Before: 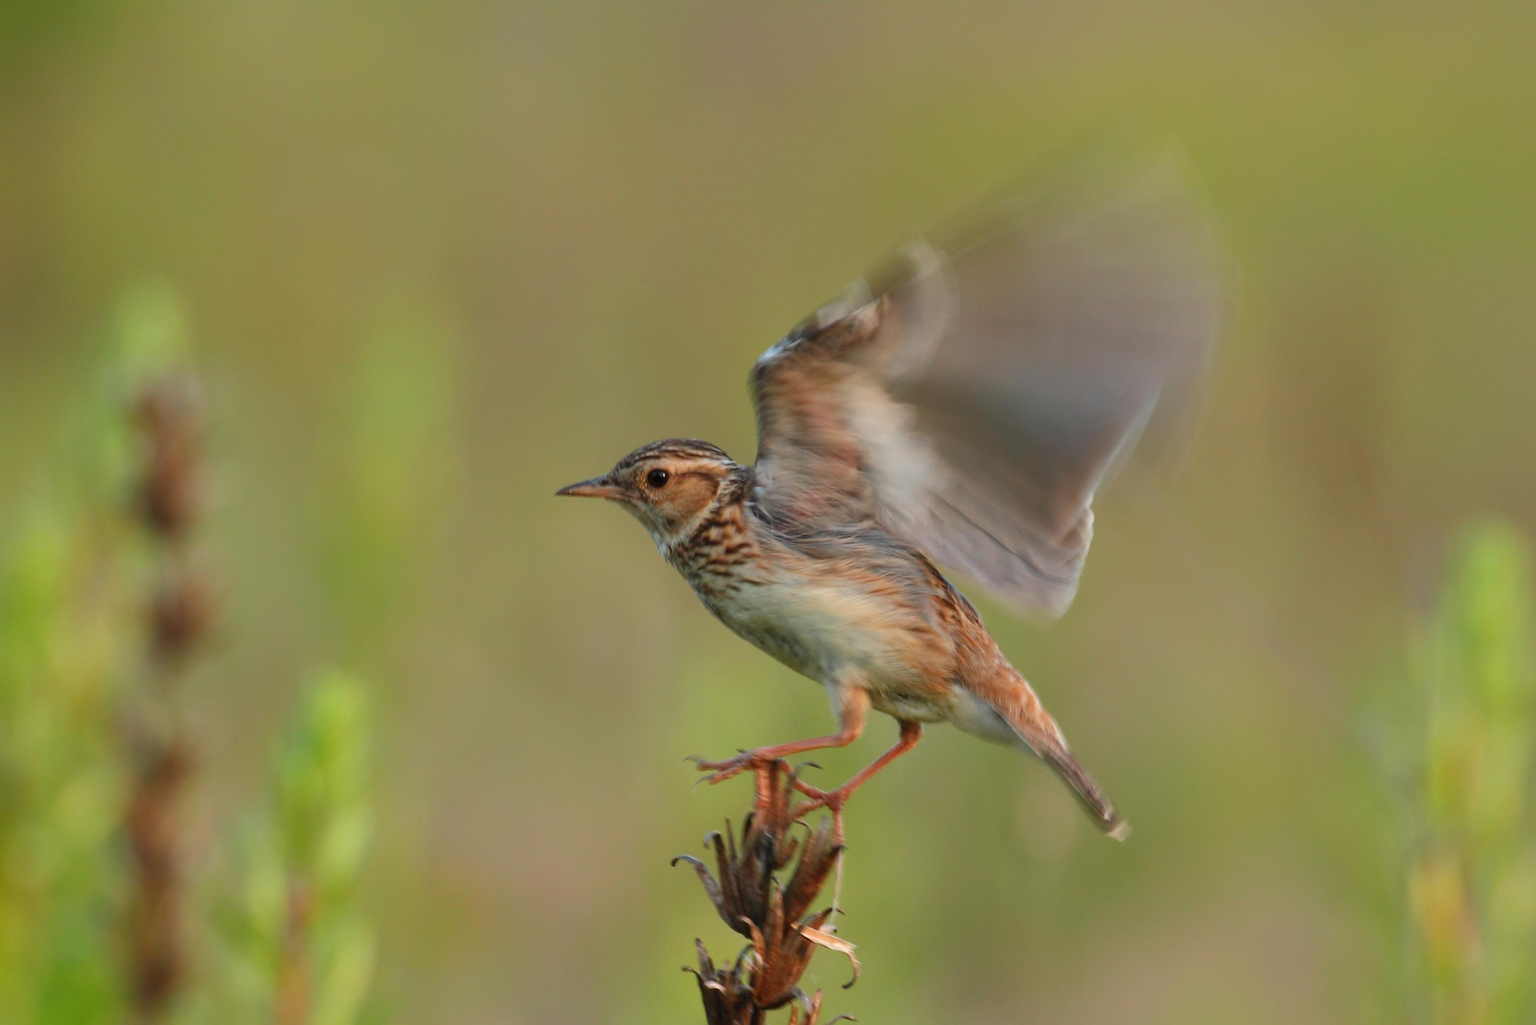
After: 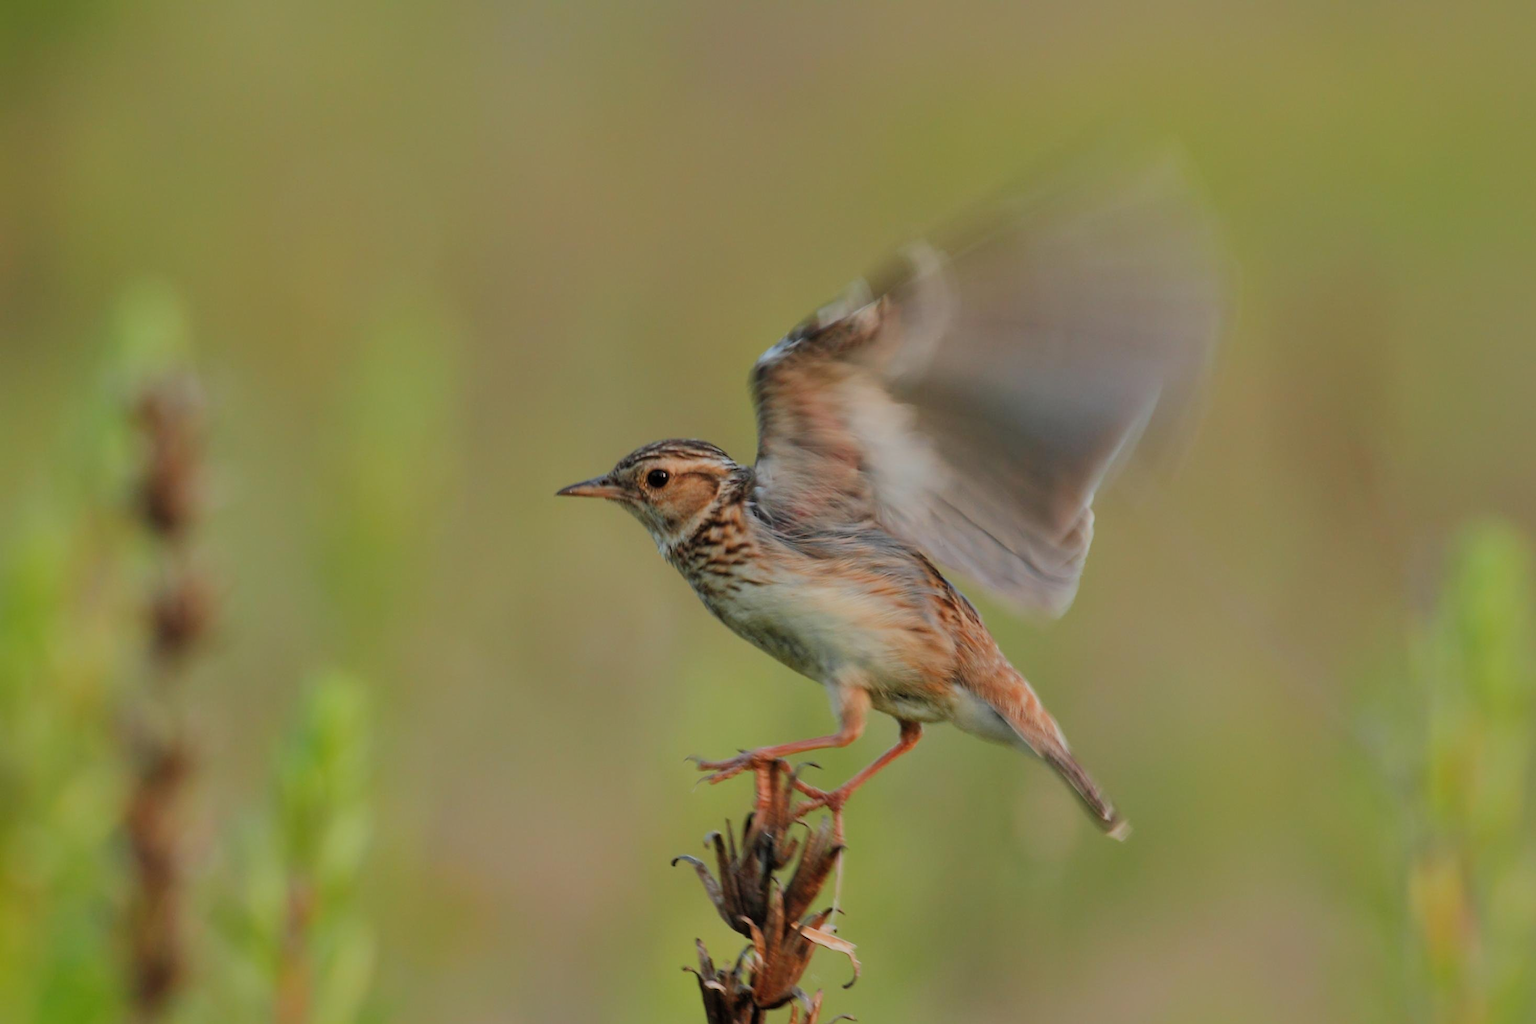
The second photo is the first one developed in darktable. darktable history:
shadows and highlights: on, module defaults
filmic rgb: black relative exposure -7.08 EV, white relative exposure 5.37 EV, threshold 3.02 EV, hardness 3.03, enable highlight reconstruction true
